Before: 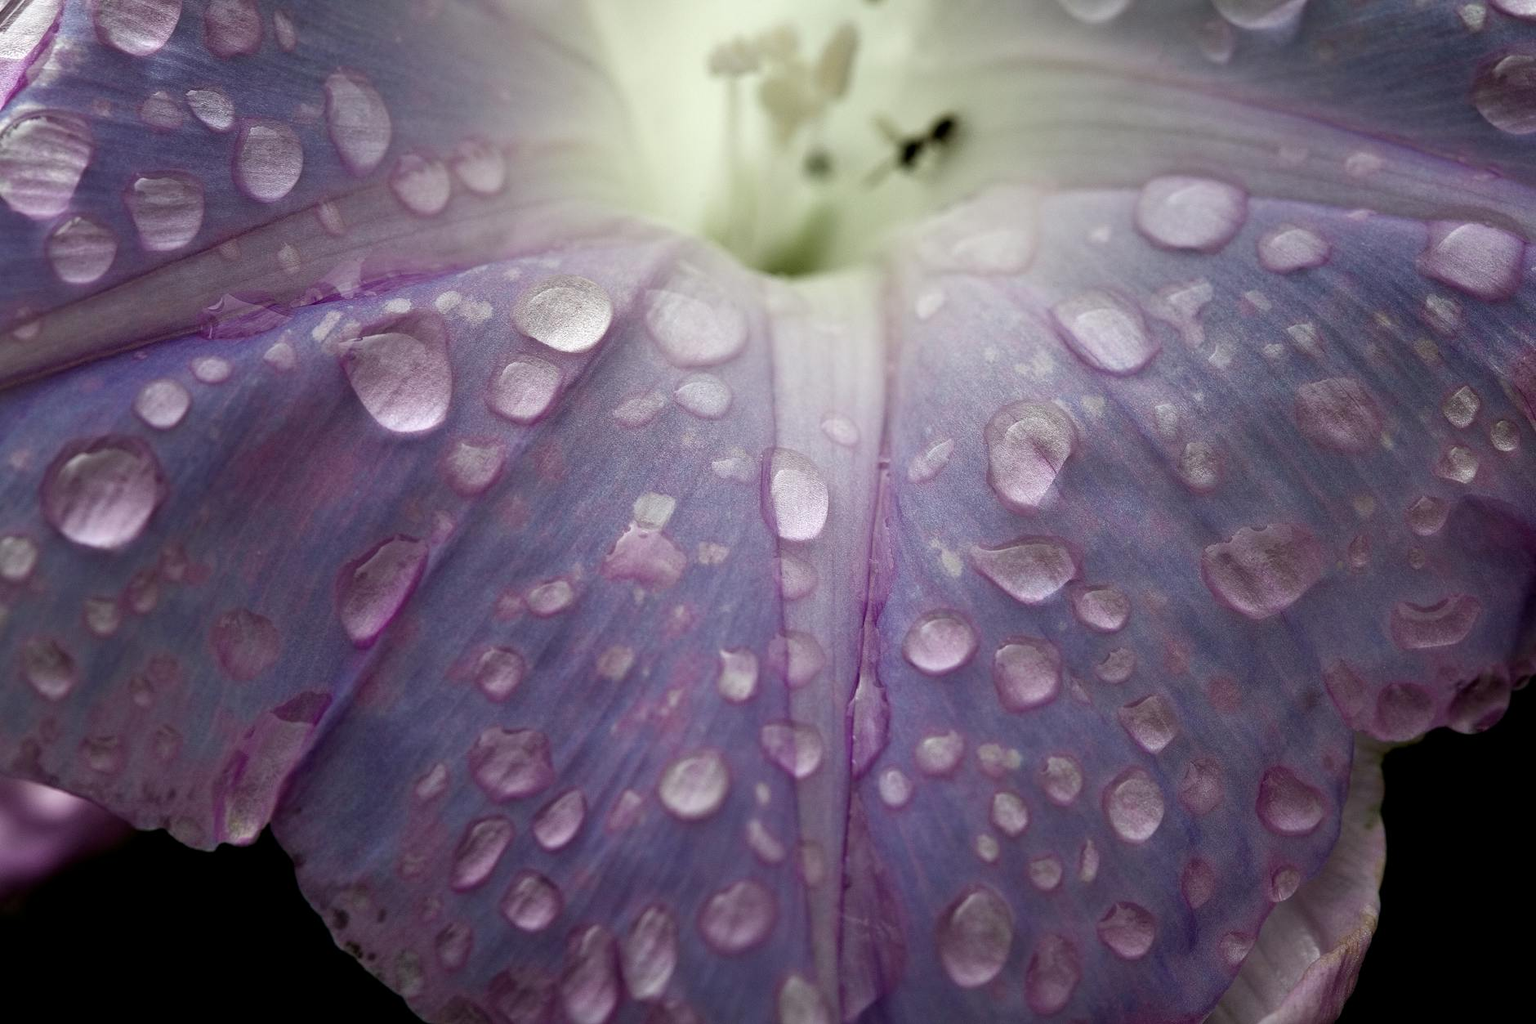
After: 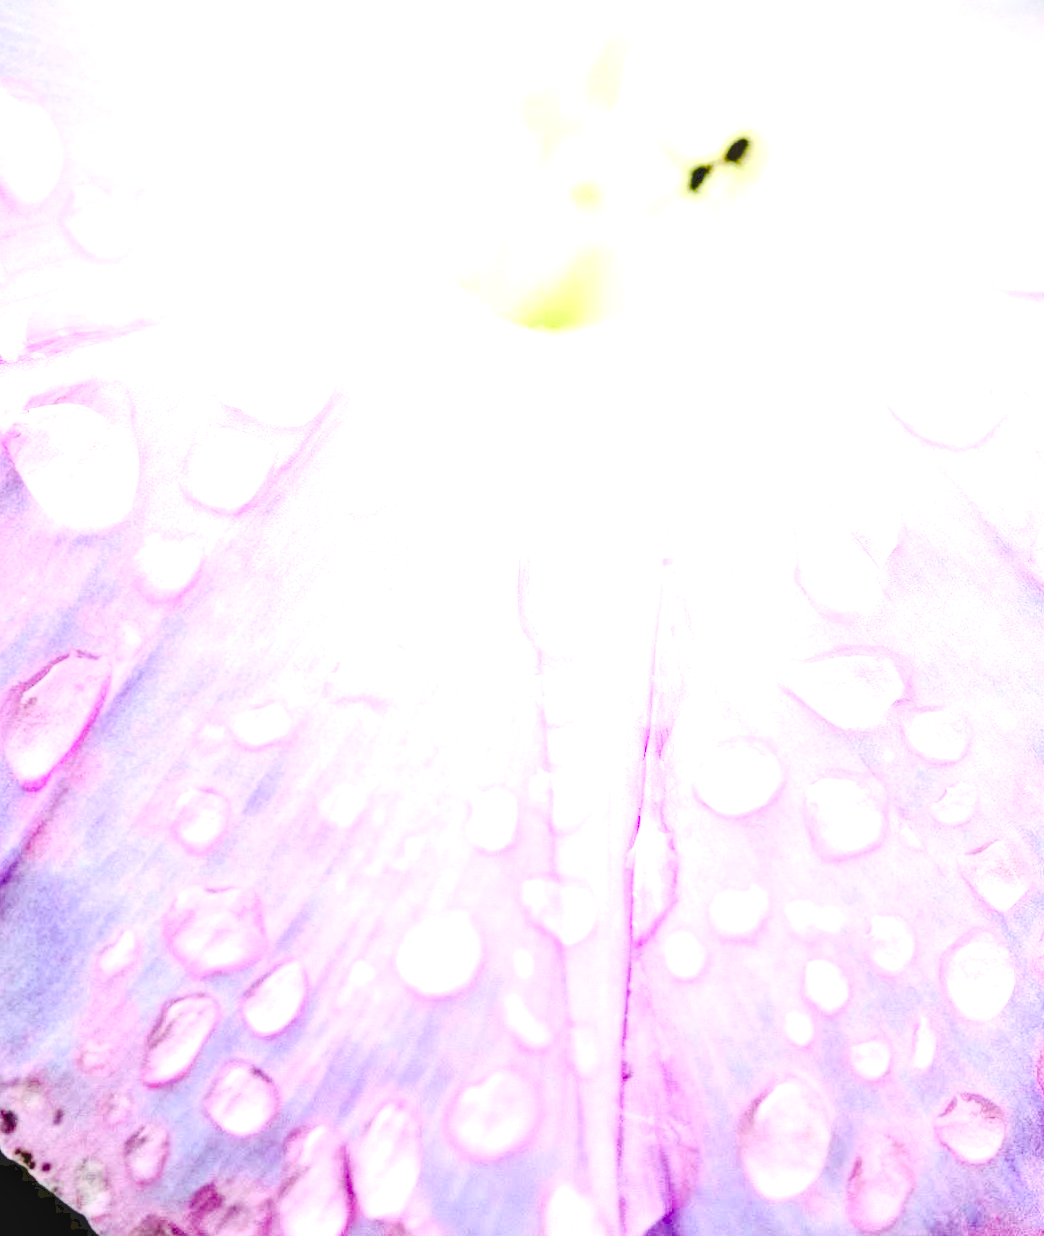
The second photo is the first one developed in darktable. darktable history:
contrast brightness saturation: contrast 0.23, brightness 0.1, saturation 0.29
tone curve: curves: ch0 [(0, 0) (0.003, 0.084) (0.011, 0.084) (0.025, 0.084) (0.044, 0.084) (0.069, 0.085) (0.1, 0.09) (0.136, 0.1) (0.177, 0.119) (0.224, 0.144) (0.277, 0.205) (0.335, 0.298) (0.399, 0.417) (0.468, 0.525) (0.543, 0.631) (0.623, 0.72) (0.709, 0.8) (0.801, 0.867) (0.898, 0.934) (1, 1)], preserve colors none
crop: left 21.674%, right 22.086%
local contrast: detail 130%
rotate and perspective: rotation -0.45°, automatic cropping original format, crop left 0.008, crop right 0.992, crop top 0.012, crop bottom 0.988
exposure: exposure 3 EV, compensate highlight preservation false
